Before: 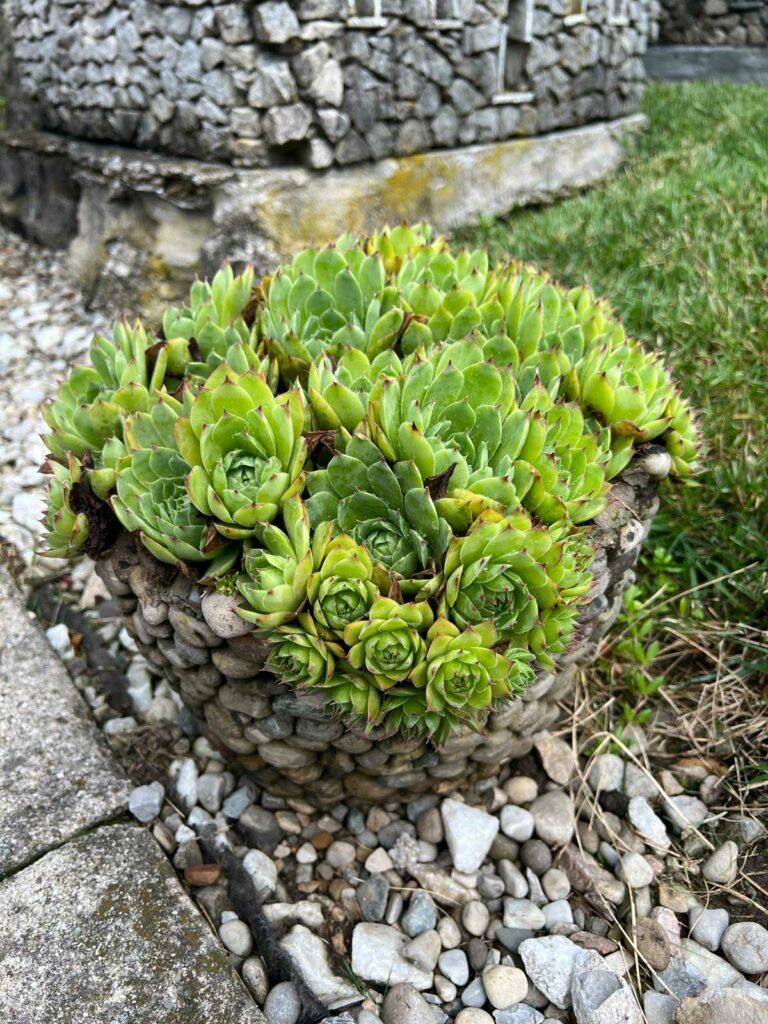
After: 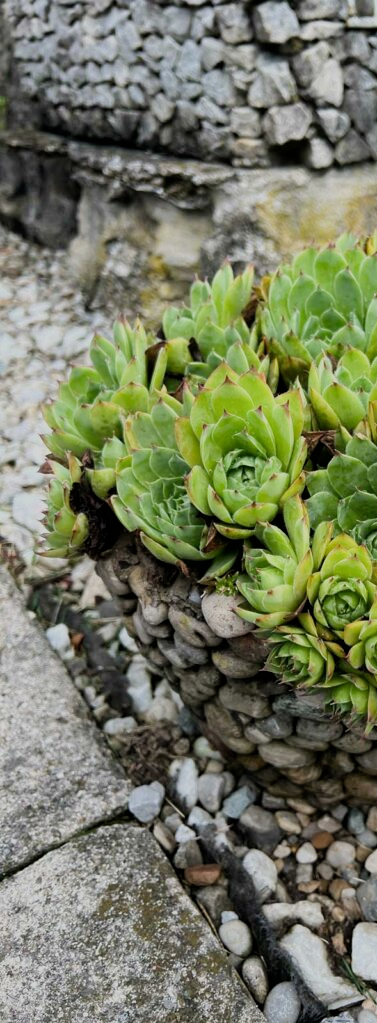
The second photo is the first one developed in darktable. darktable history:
crop and rotate: left 0%, top 0%, right 50.845%
filmic rgb: black relative exposure -7.65 EV, white relative exposure 4.56 EV, hardness 3.61
